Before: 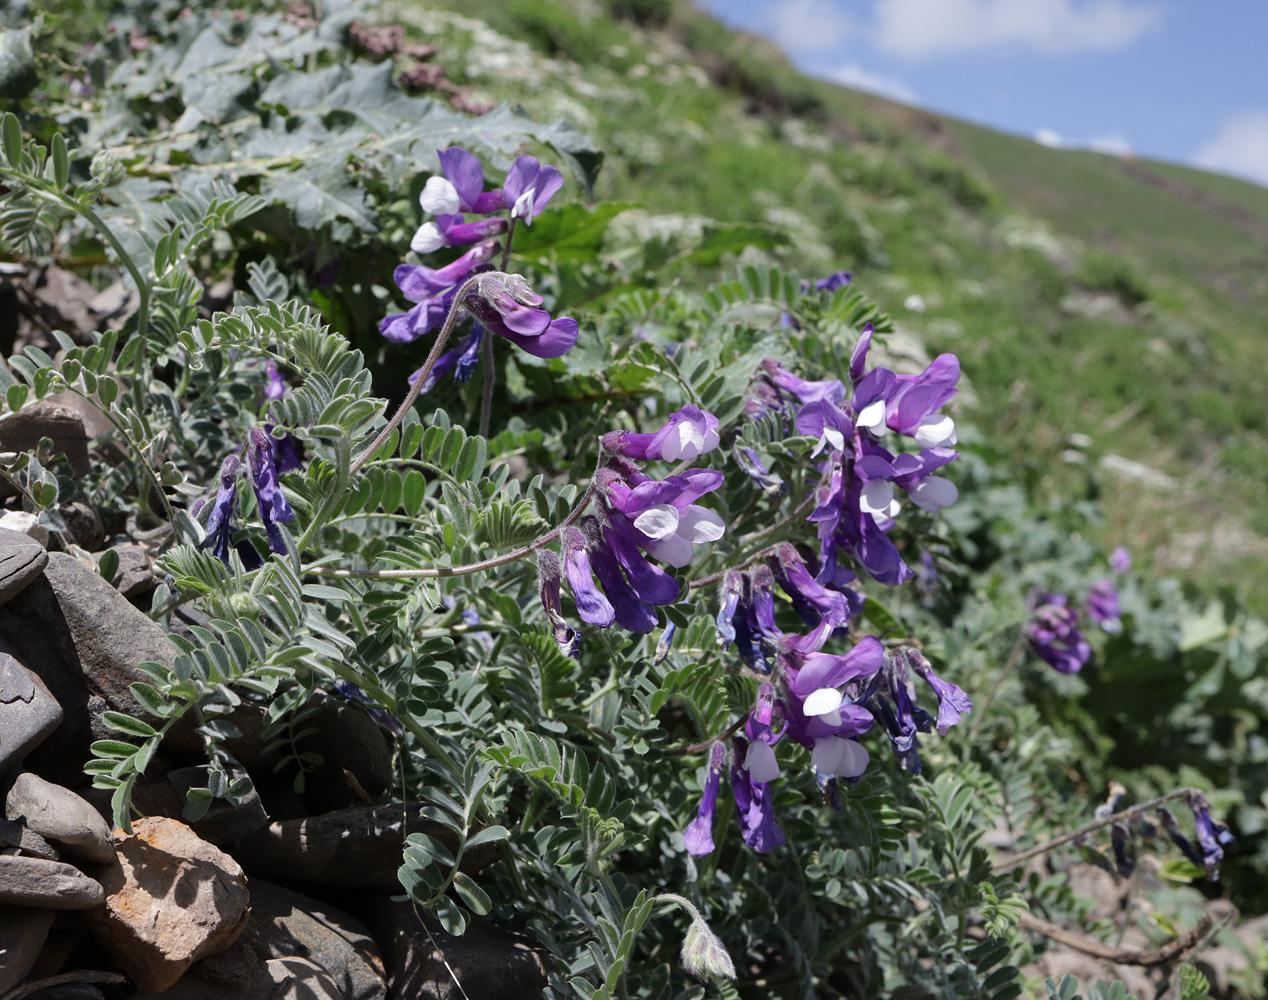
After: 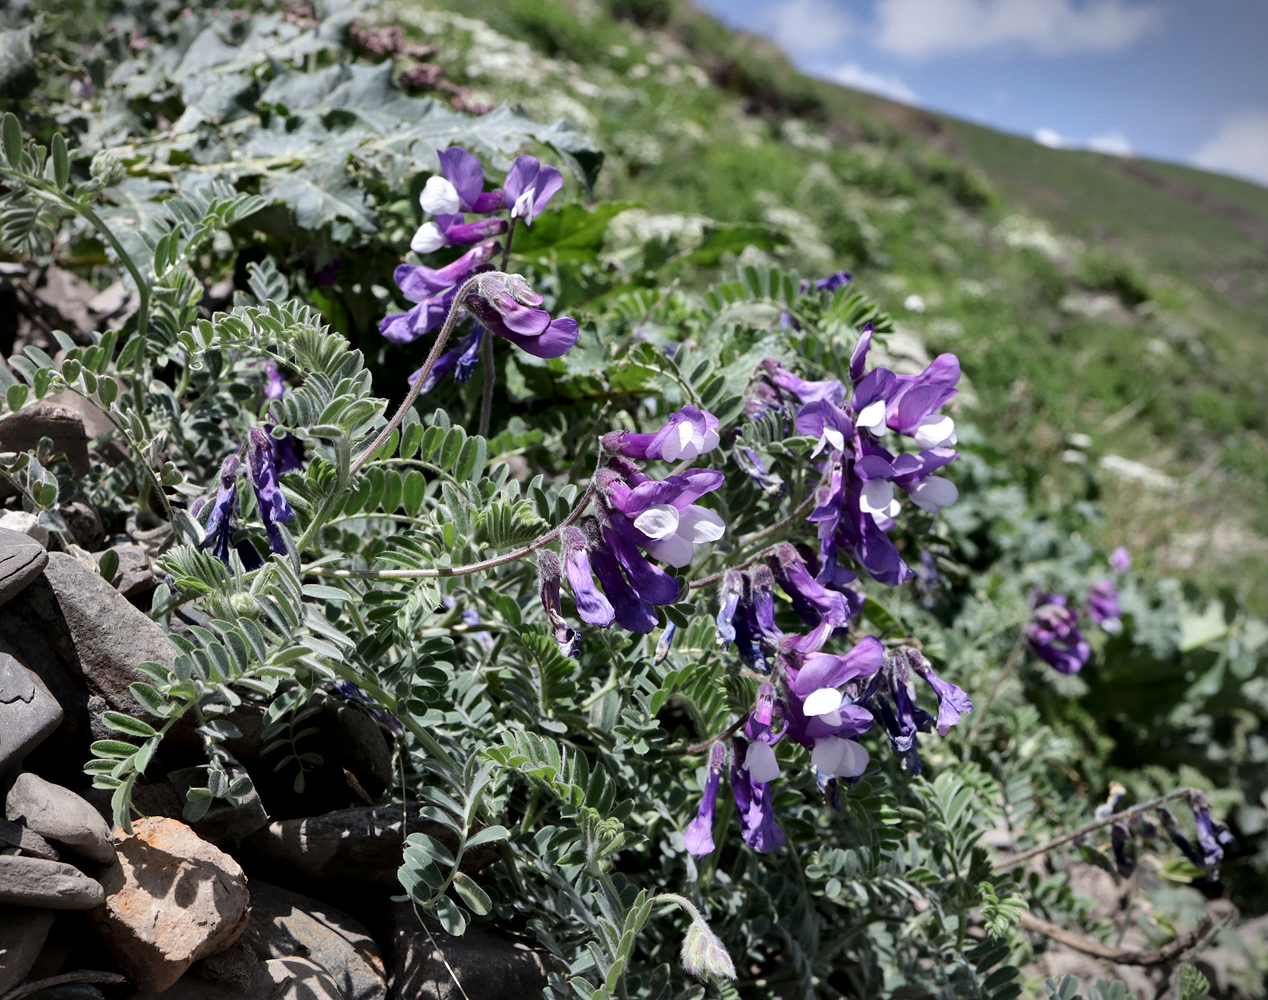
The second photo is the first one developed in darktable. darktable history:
shadows and highlights: radius 108.52, shadows 40.68, highlights -72.88, low approximation 0.01, soften with gaussian
vignetting: fall-off start 91.19%
local contrast: mode bilateral grid, contrast 25, coarseness 60, detail 151%, midtone range 0.2
